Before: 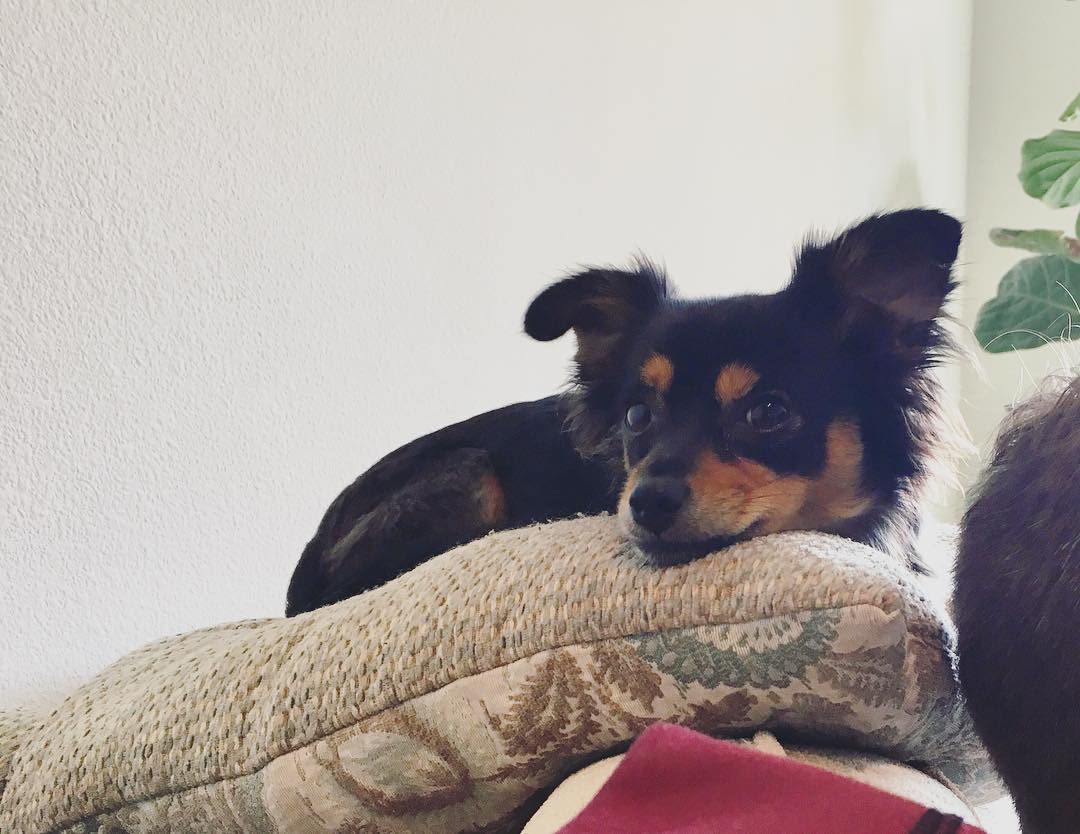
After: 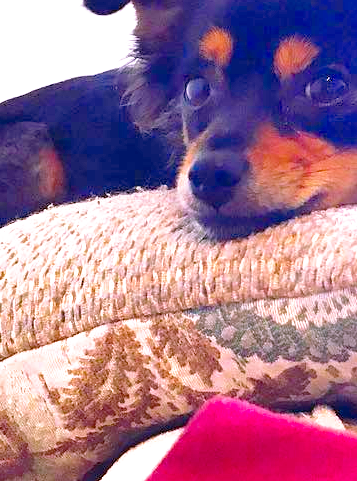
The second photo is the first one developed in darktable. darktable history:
crop: left 40.878%, top 39.176%, right 25.993%, bottom 3.081%
exposure: black level correction 0, exposure 0.6 EV, compensate highlight preservation false
local contrast: mode bilateral grid, contrast 20, coarseness 50, detail 120%, midtone range 0.2
shadows and highlights: on, module defaults
color balance rgb: perceptual saturation grading › global saturation 36%, perceptual brilliance grading › global brilliance 10%, global vibrance 20%
filmic rgb: black relative exposure -6.3 EV, white relative exposure 2.8 EV, threshold 3 EV, target black luminance 0%, hardness 4.6, latitude 67.35%, contrast 1.292, shadows ↔ highlights balance -3.5%, preserve chrominance no, color science v4 (2020), contrast in shadows soft, enable highlight reconstruction true
white balance: red 1.066, blue 1.119
